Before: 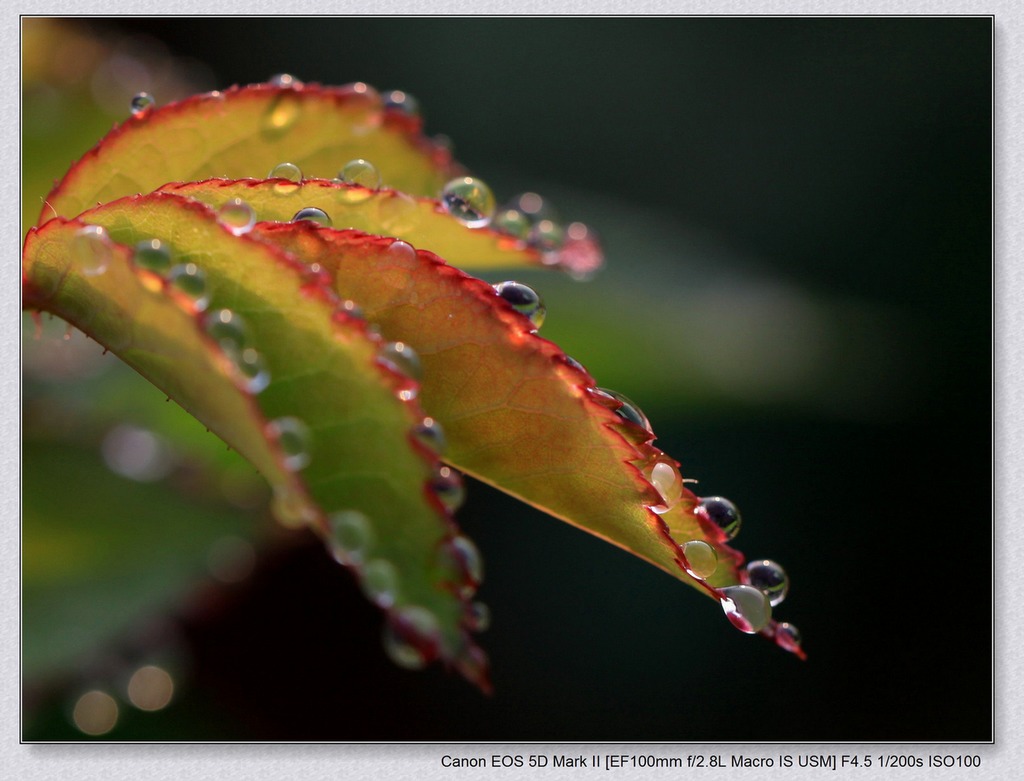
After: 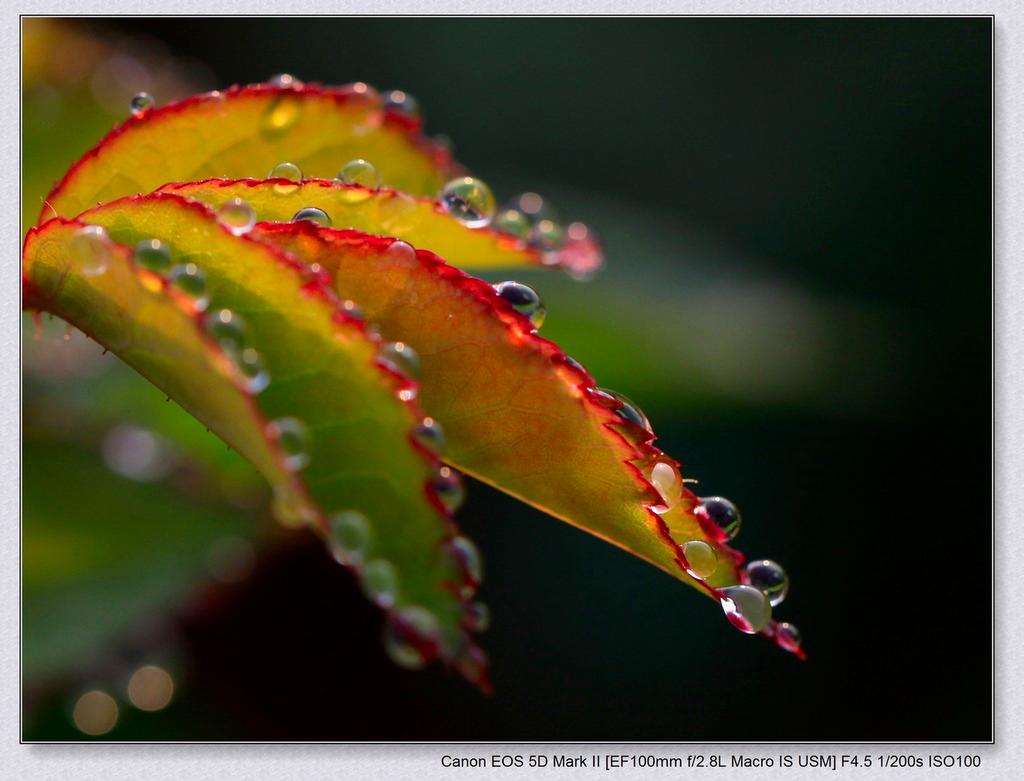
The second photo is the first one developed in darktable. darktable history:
contrast brightness saturation: contrast 0.09, saturation 0.28
exposure: compensate highlight preservation false
